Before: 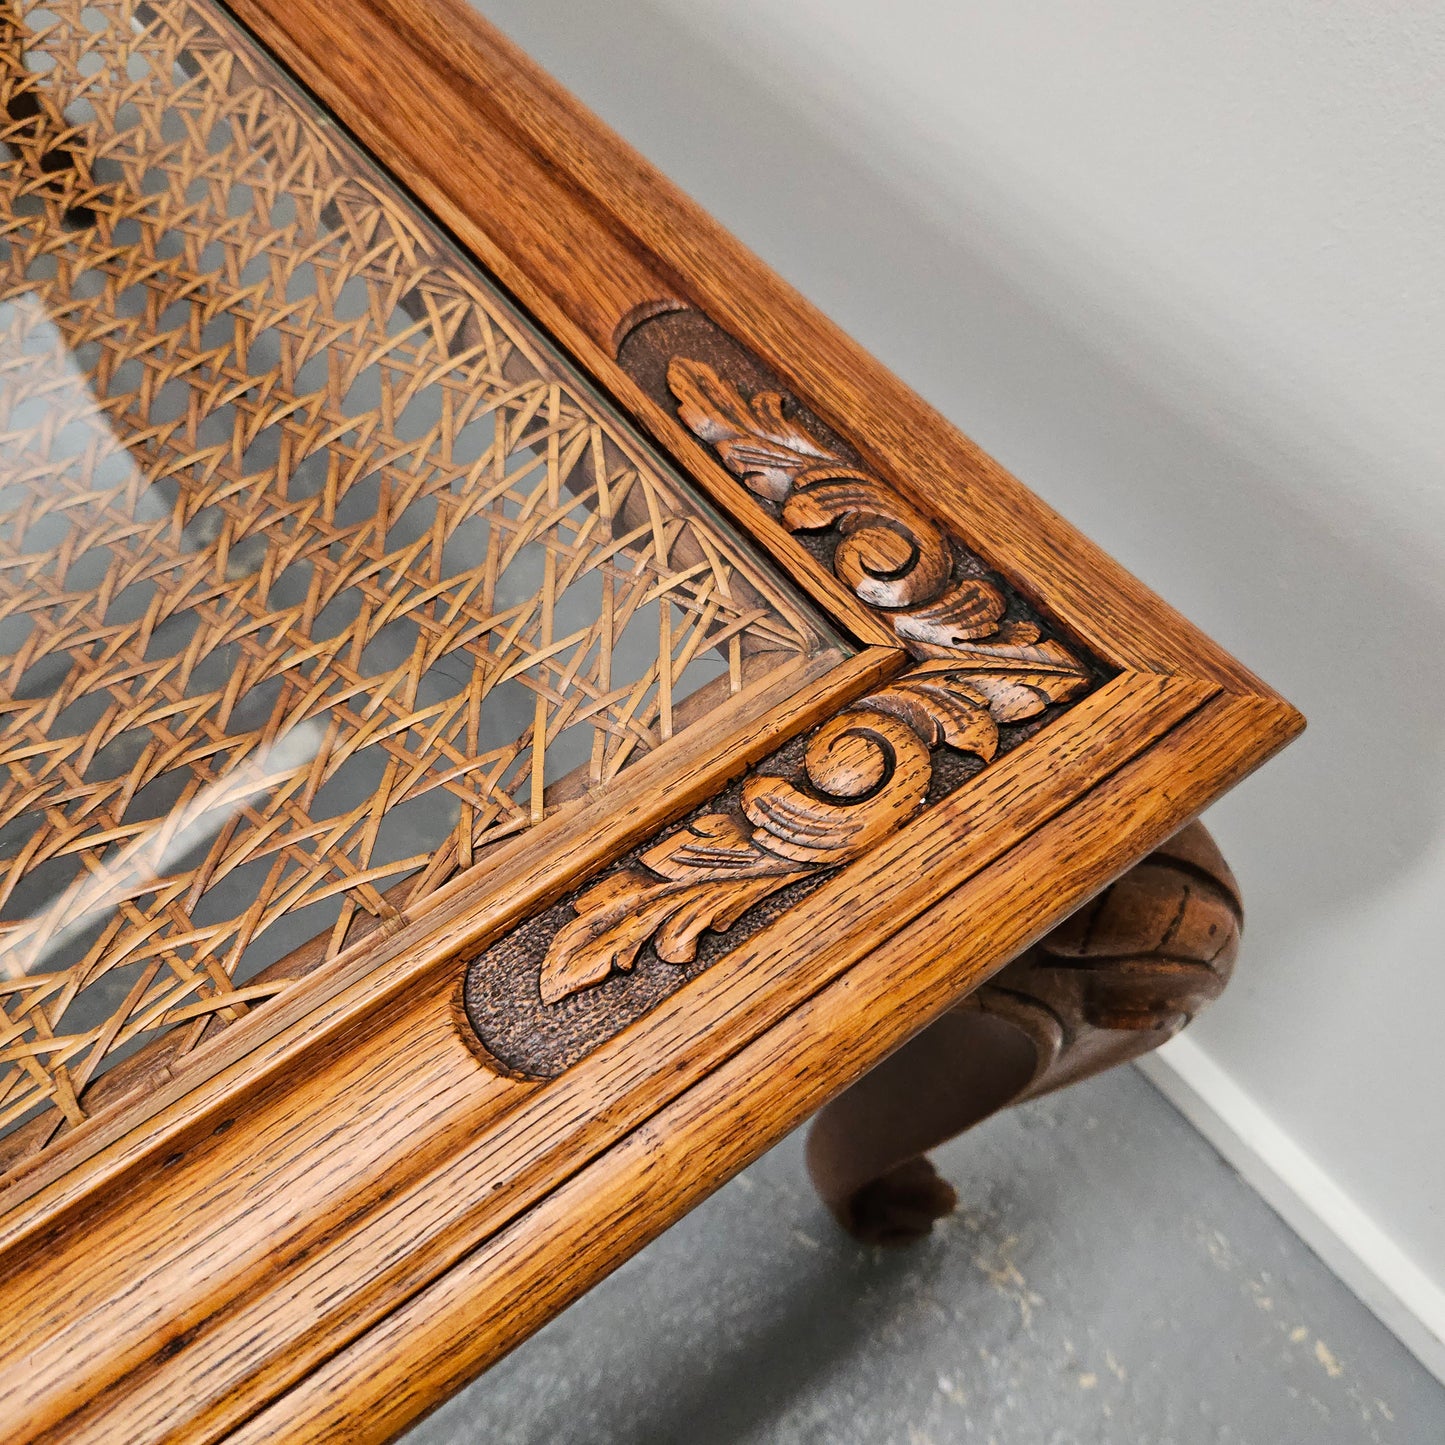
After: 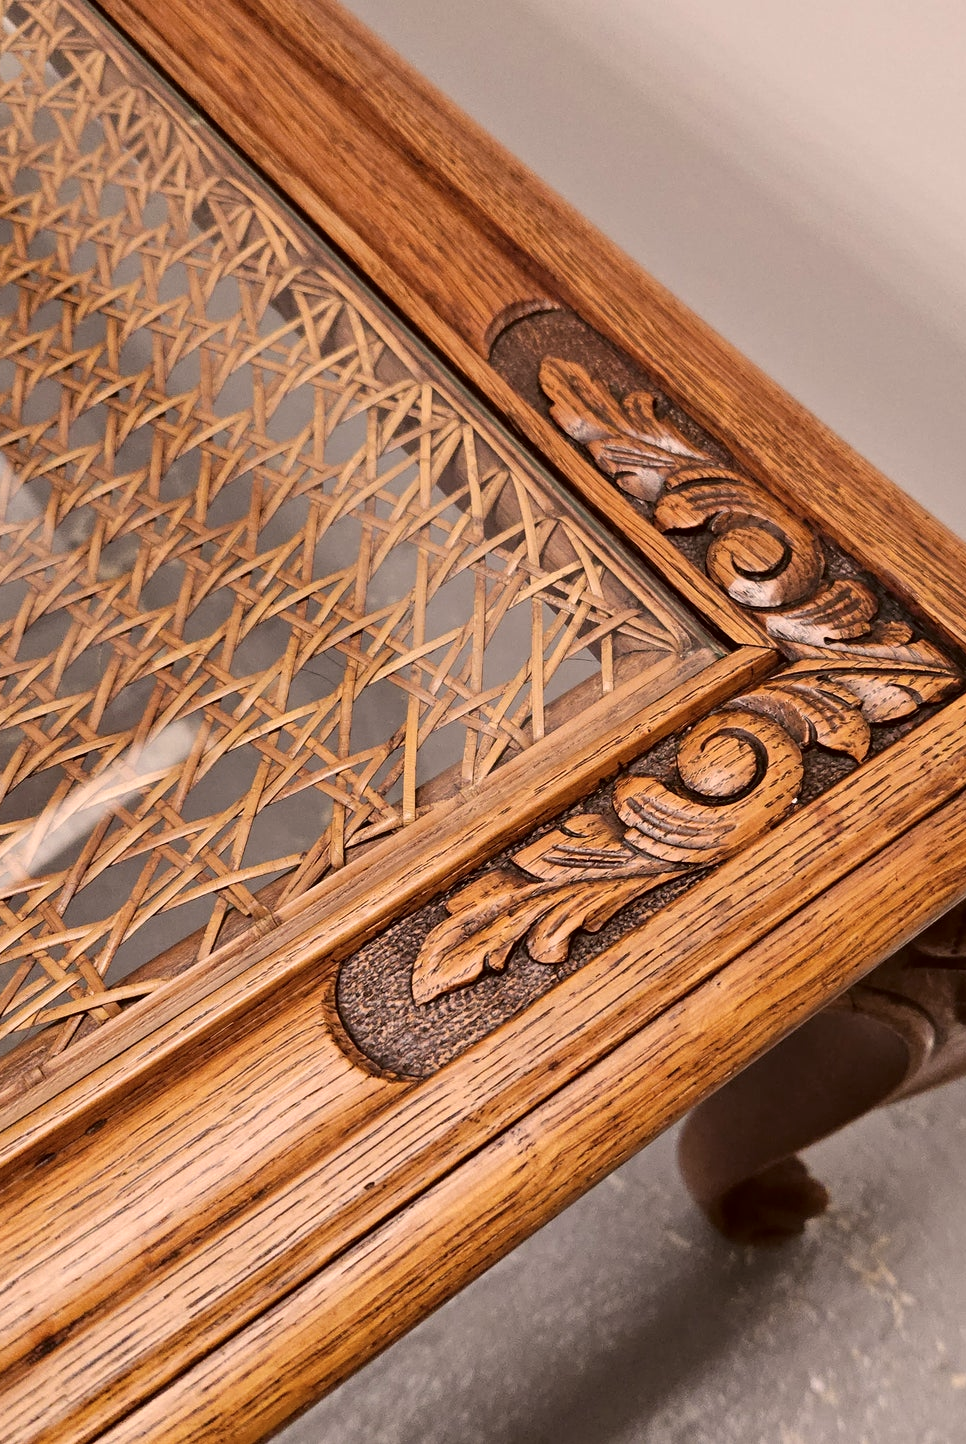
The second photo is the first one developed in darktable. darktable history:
crop and rotate: left 8.878%, right 24.214%
color correction: highlights a* 10.22, highlights b* 9.68, shadows a* 8.68, shadows b* 7.8, saturation 0.777
